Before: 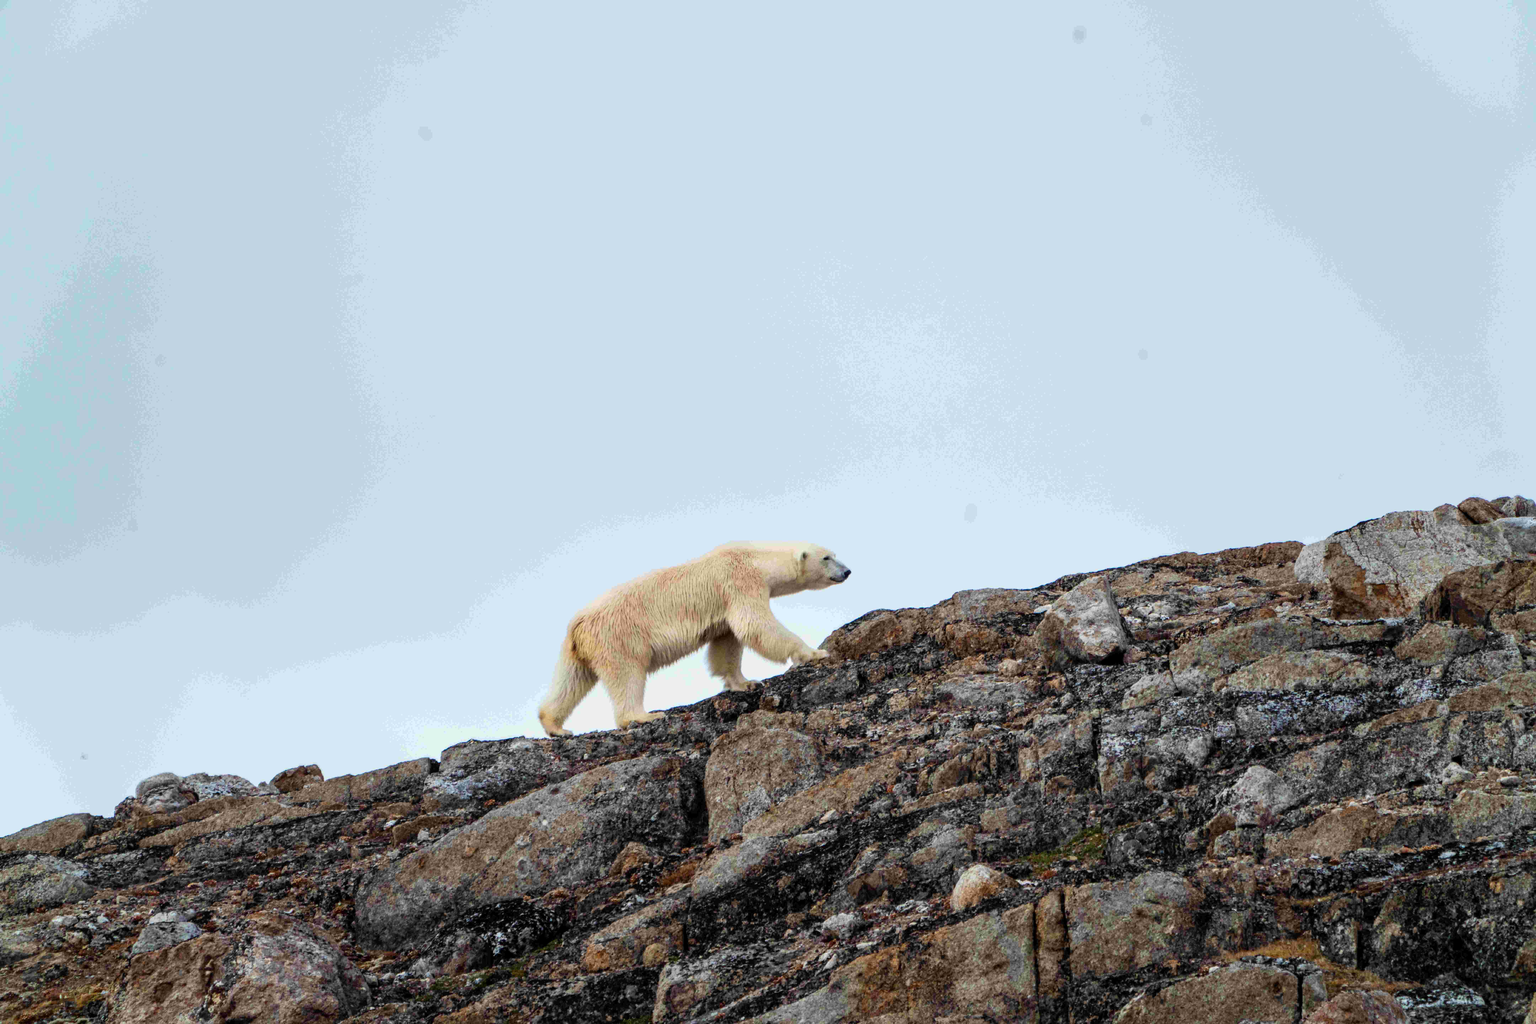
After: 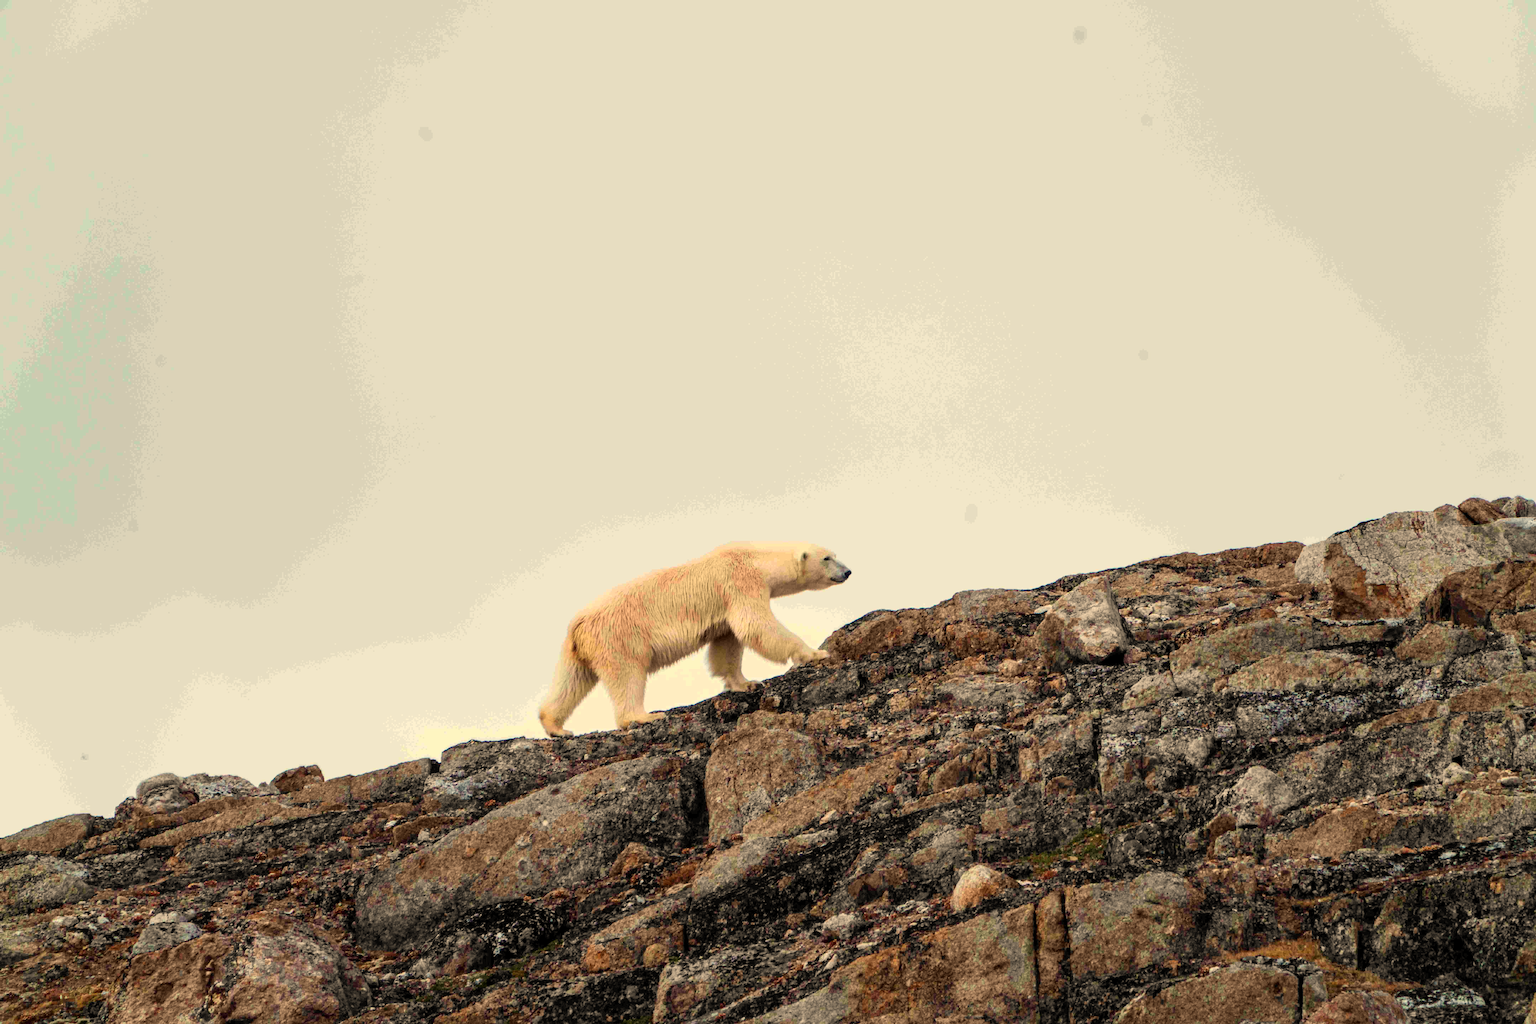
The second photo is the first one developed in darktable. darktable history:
white balance: red 1.138, green 0.996, blue 0.812
